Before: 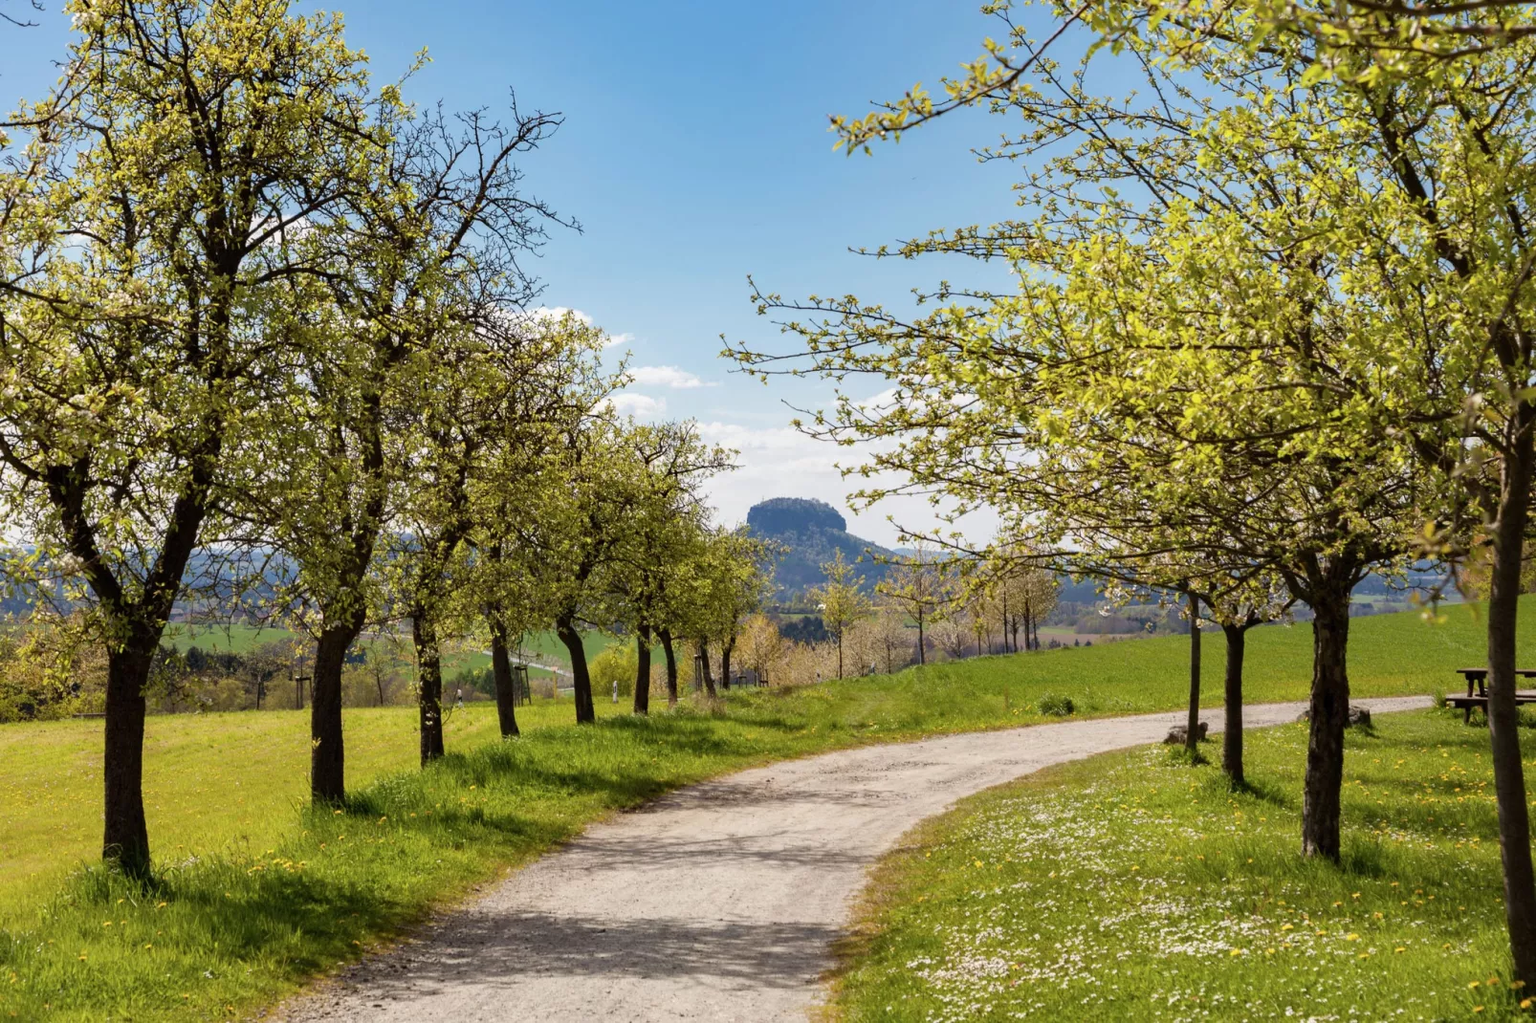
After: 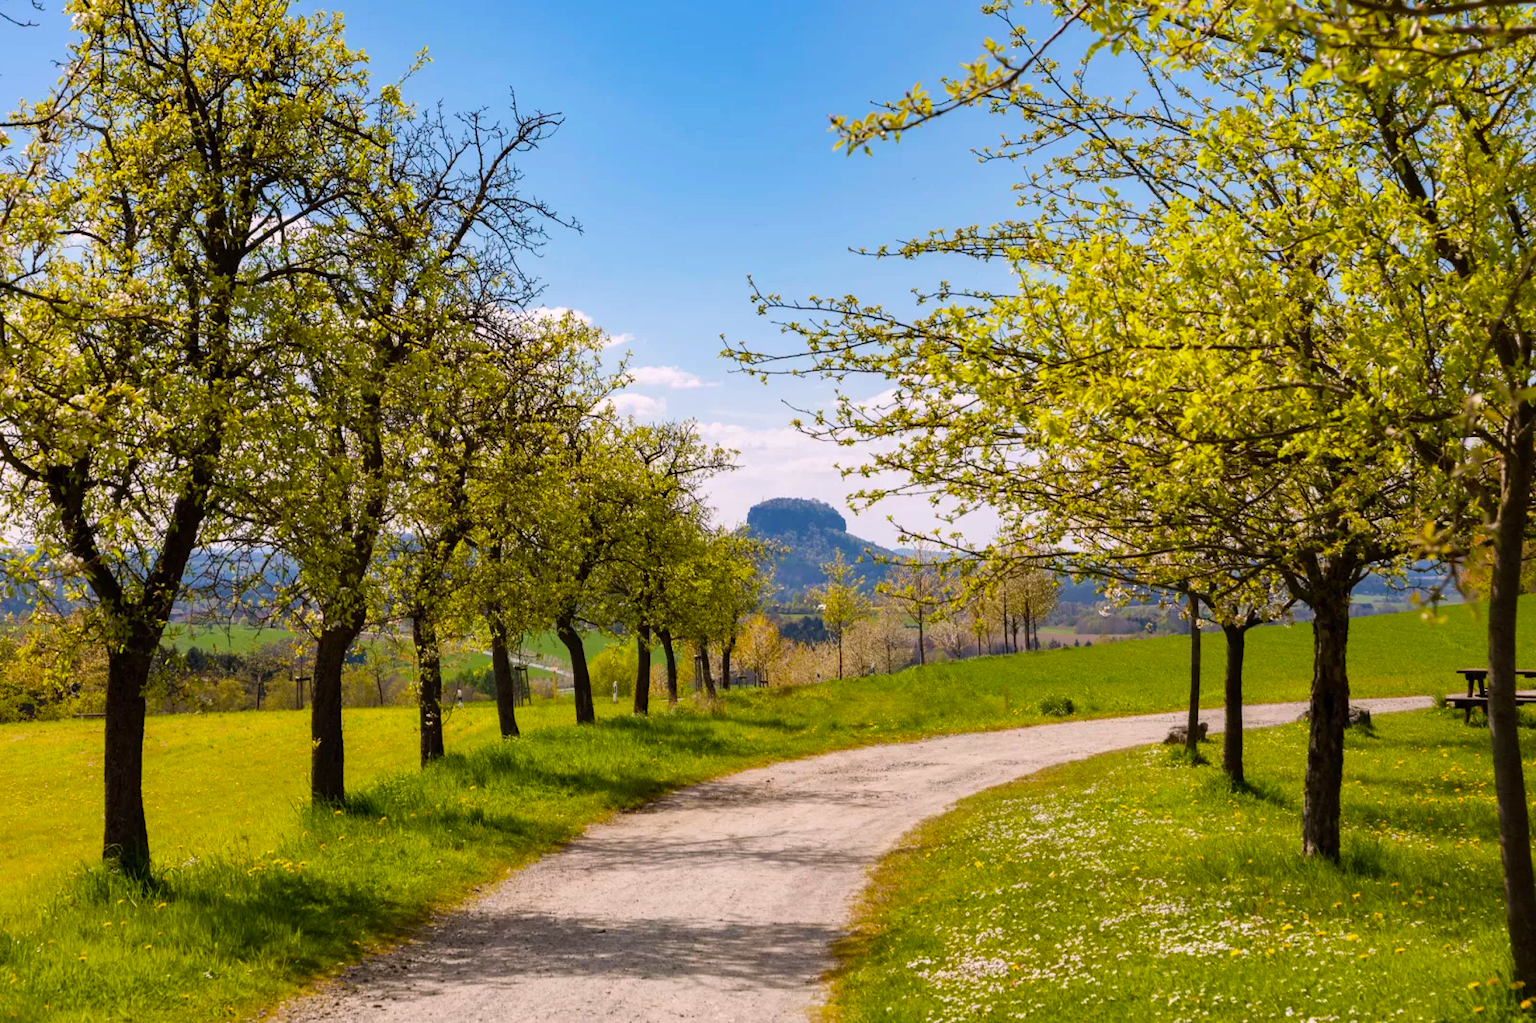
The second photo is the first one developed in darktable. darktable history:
color balance rgb: highlights gain › chroma 1.447%, highlights gain › hue 309.47°, perceptual saturation grading › global saturation 30.526%, global vibrance 20%
